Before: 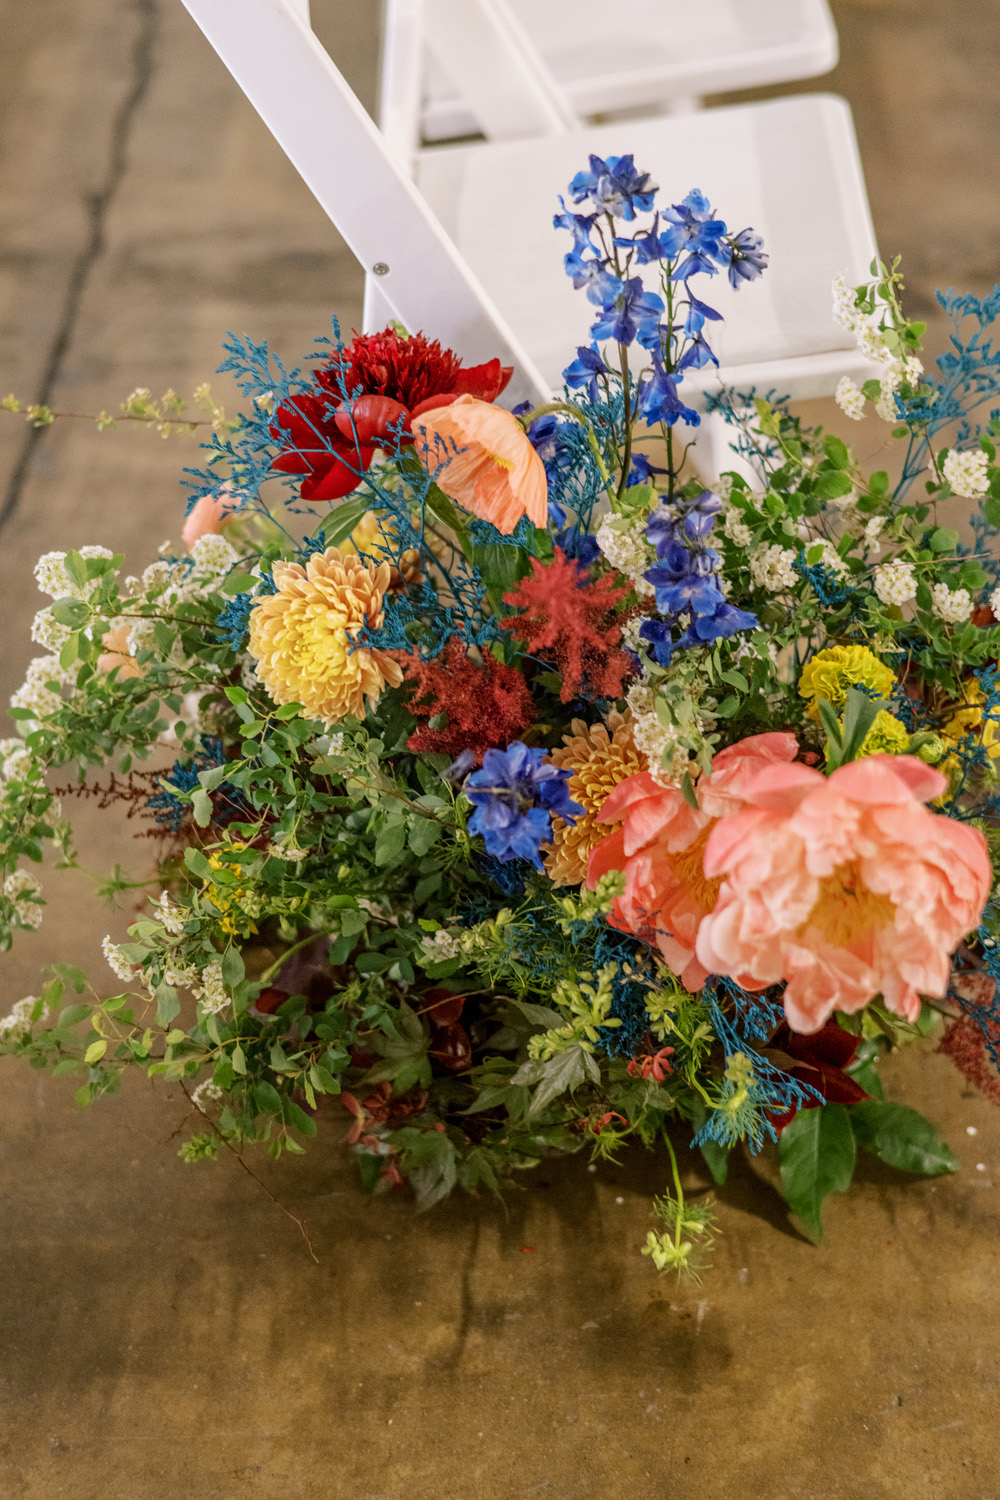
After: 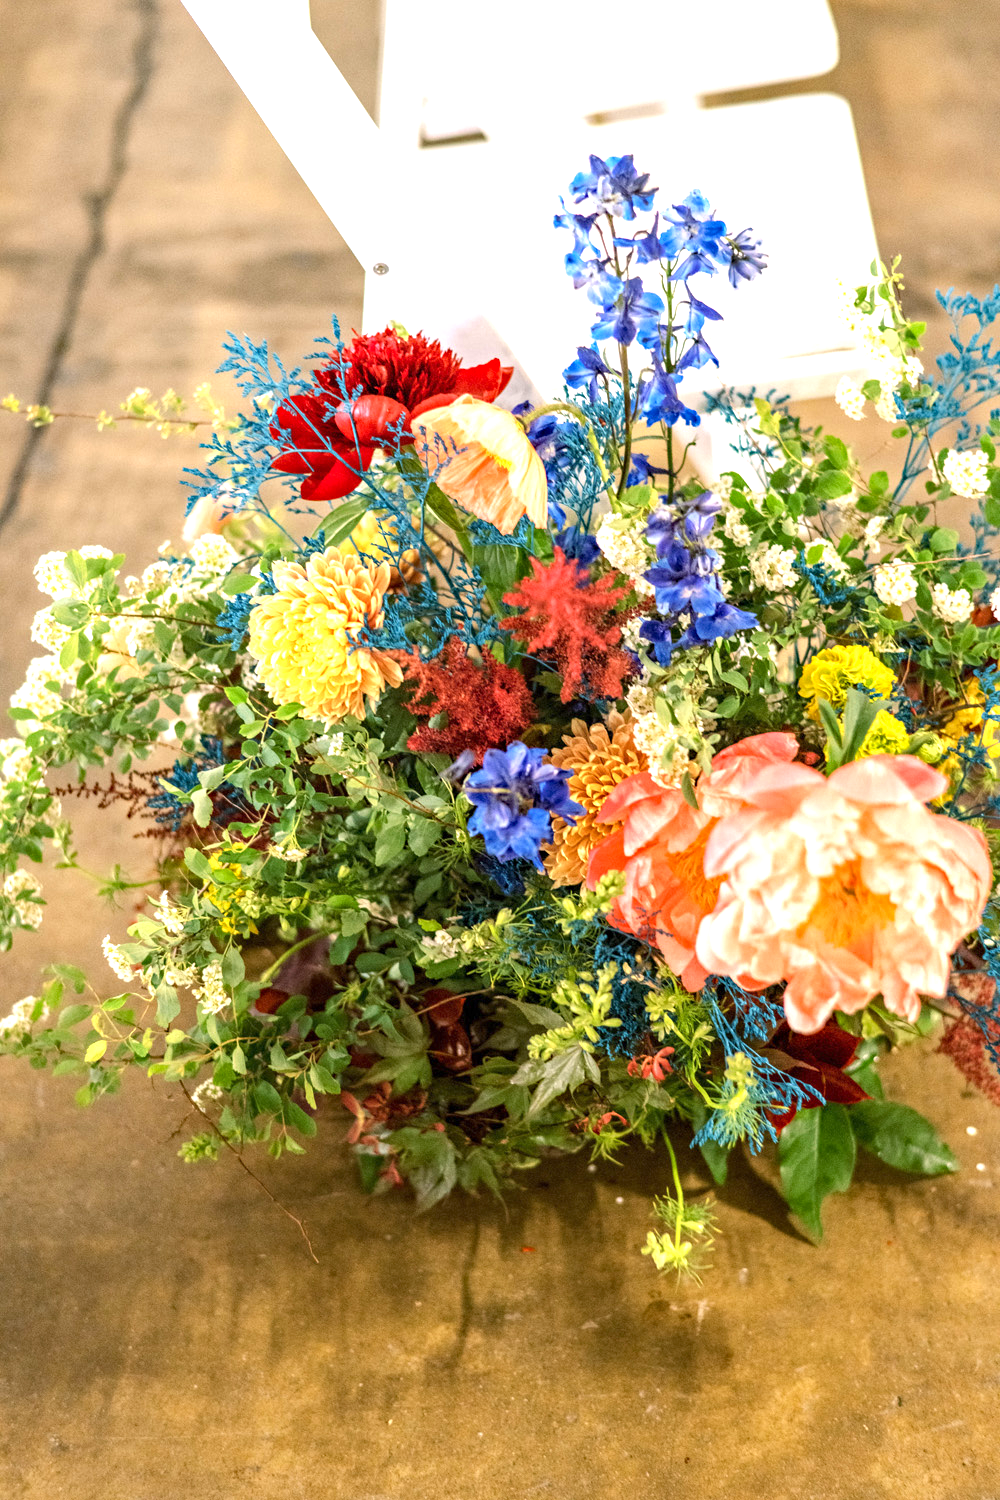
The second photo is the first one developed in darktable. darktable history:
haze removal: compatibility mode true, adaptive false
exposure: exposure 1.25 EV, compensate exposure bias true, compensate highlight preservation false
